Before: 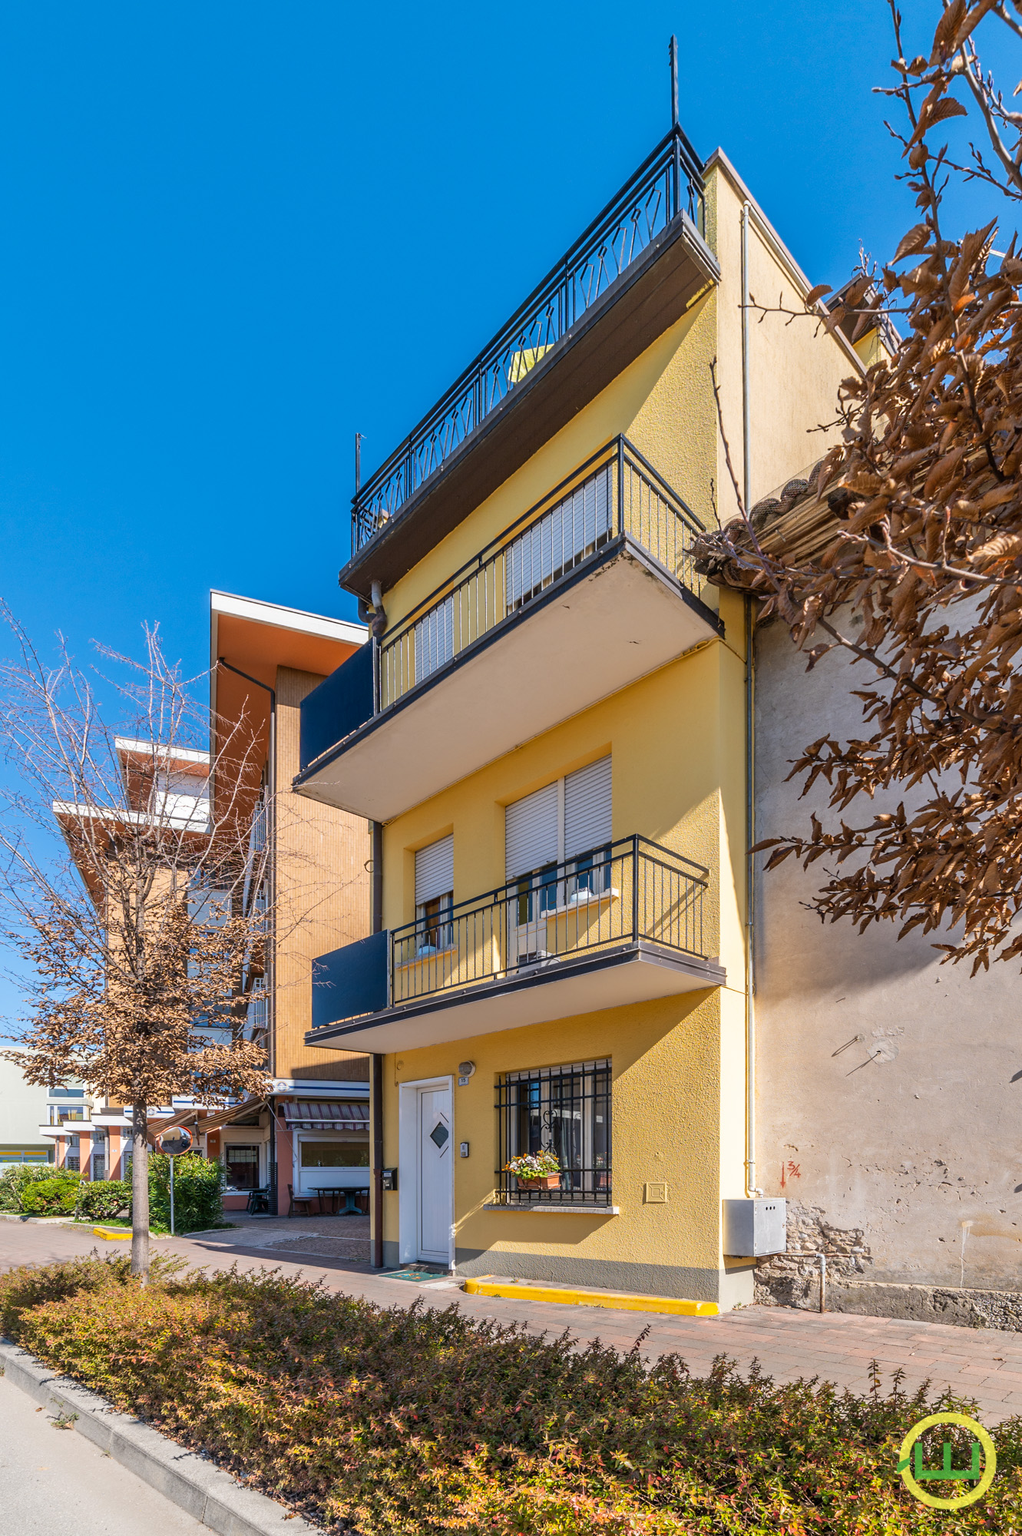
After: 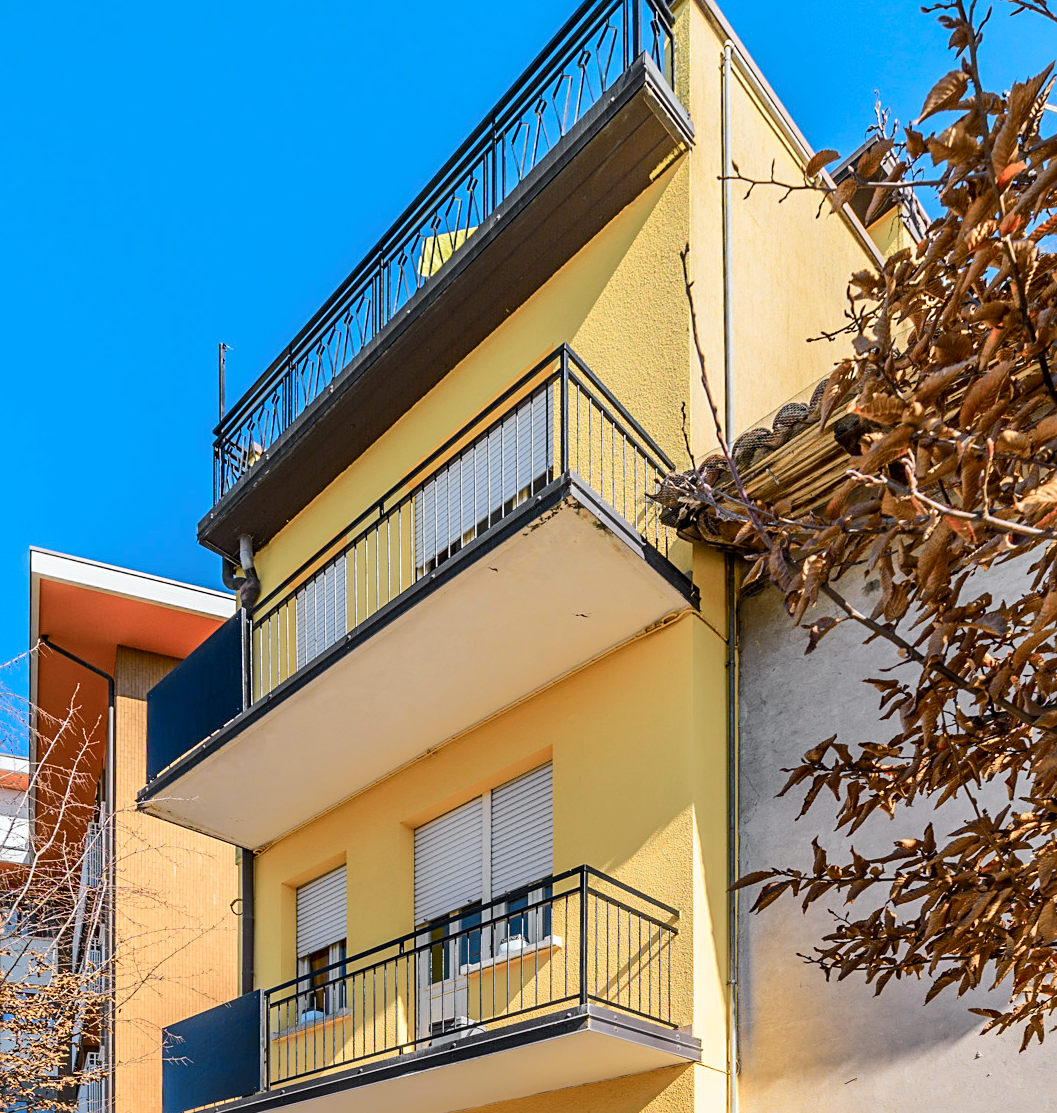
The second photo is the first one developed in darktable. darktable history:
sharpen: radius 2.529, amount 0.323
crop: left 18.38%, top 11.092%, right 2.134%, bottom 33.217%
tone curve: curves: ch0 [(0, 0) (0.037, 0.011) (0.131, 0.108) (0.279, 0.279) (0.476, 0.554) (0.617, 0.693) (0.704, 0.77) (0.813, 0.852) (0.916, 0.924) (1, 0.993)]; ch1 [(0, 0) (0.318, 0.278) (0.444, 0.427) (0.493, 0.492) (0.508, 0.502) (0.534, 0.531) (0.562, 0.571) (0.626, 0.667) (0.746, 0.764) (1, 1)]; ch2 [(0, 0) (0.316, 0.292) (0.381, 0.37) (0.423, 0.448) (0.476, 0.492) (0.502, 0.498) (0.522, 0.518) (0.533, 0.532) (0.586, 0.631) (0.634, 0.663) (0.7, 0.7) (0.861, 0.808) (1, 0.951)], color space Lab, independent channels, preserve colors none
white balance: emerald 1
